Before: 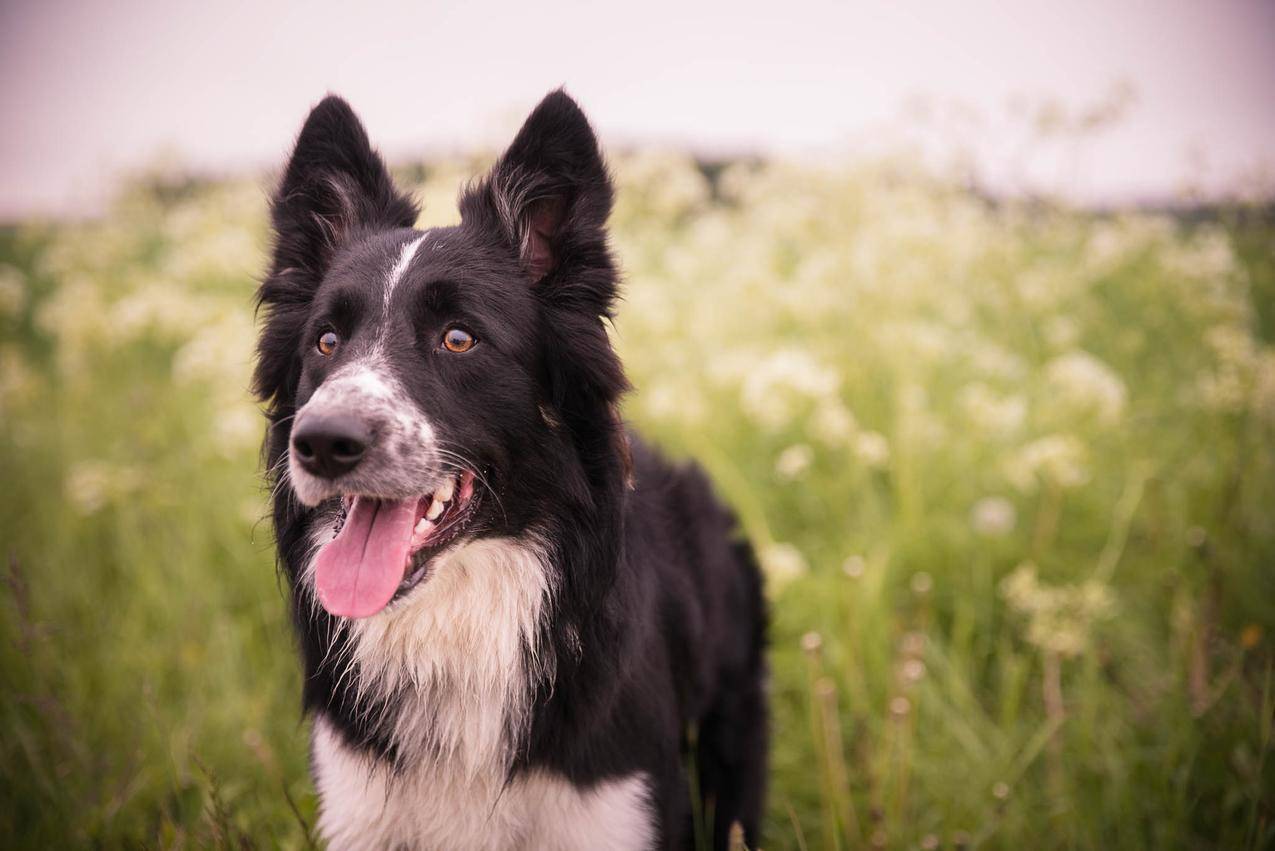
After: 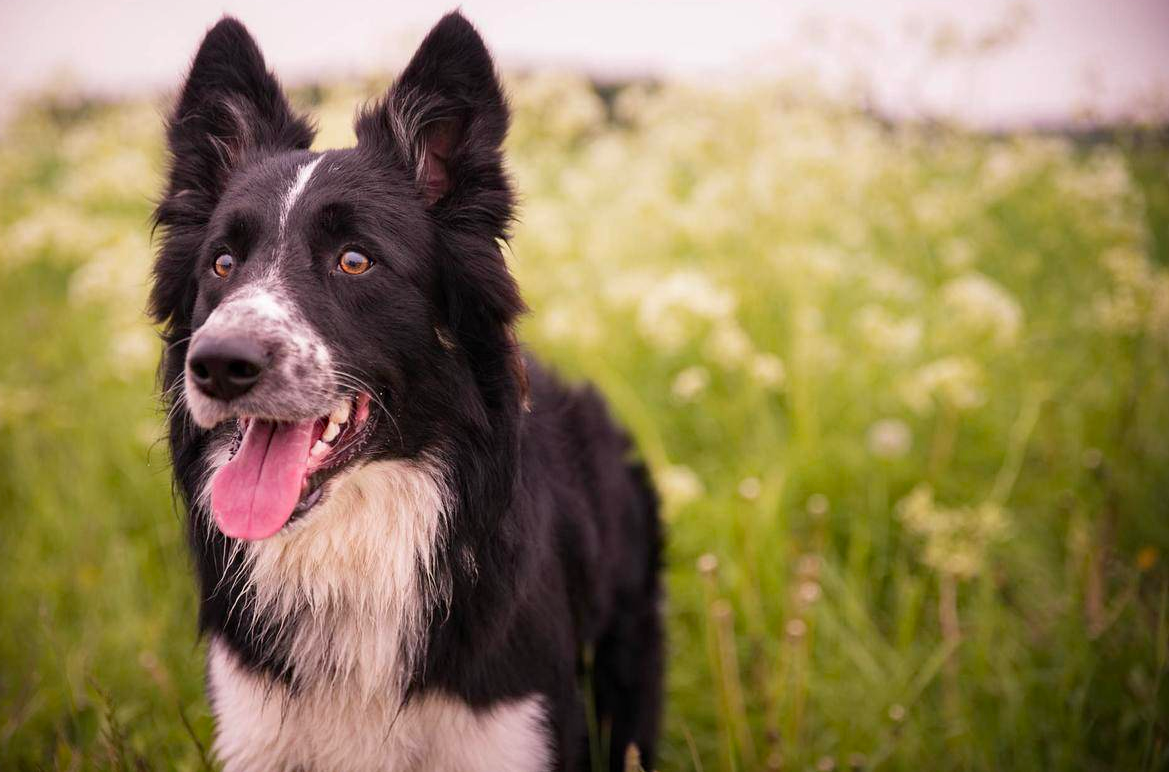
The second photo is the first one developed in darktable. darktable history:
vibrance: vibrance 20%
crop and rotate: left 8.262%, top 9.226%
contrast brightness saturation: saturation 0.1
haze removal: compatibility mode true, adaptive false
